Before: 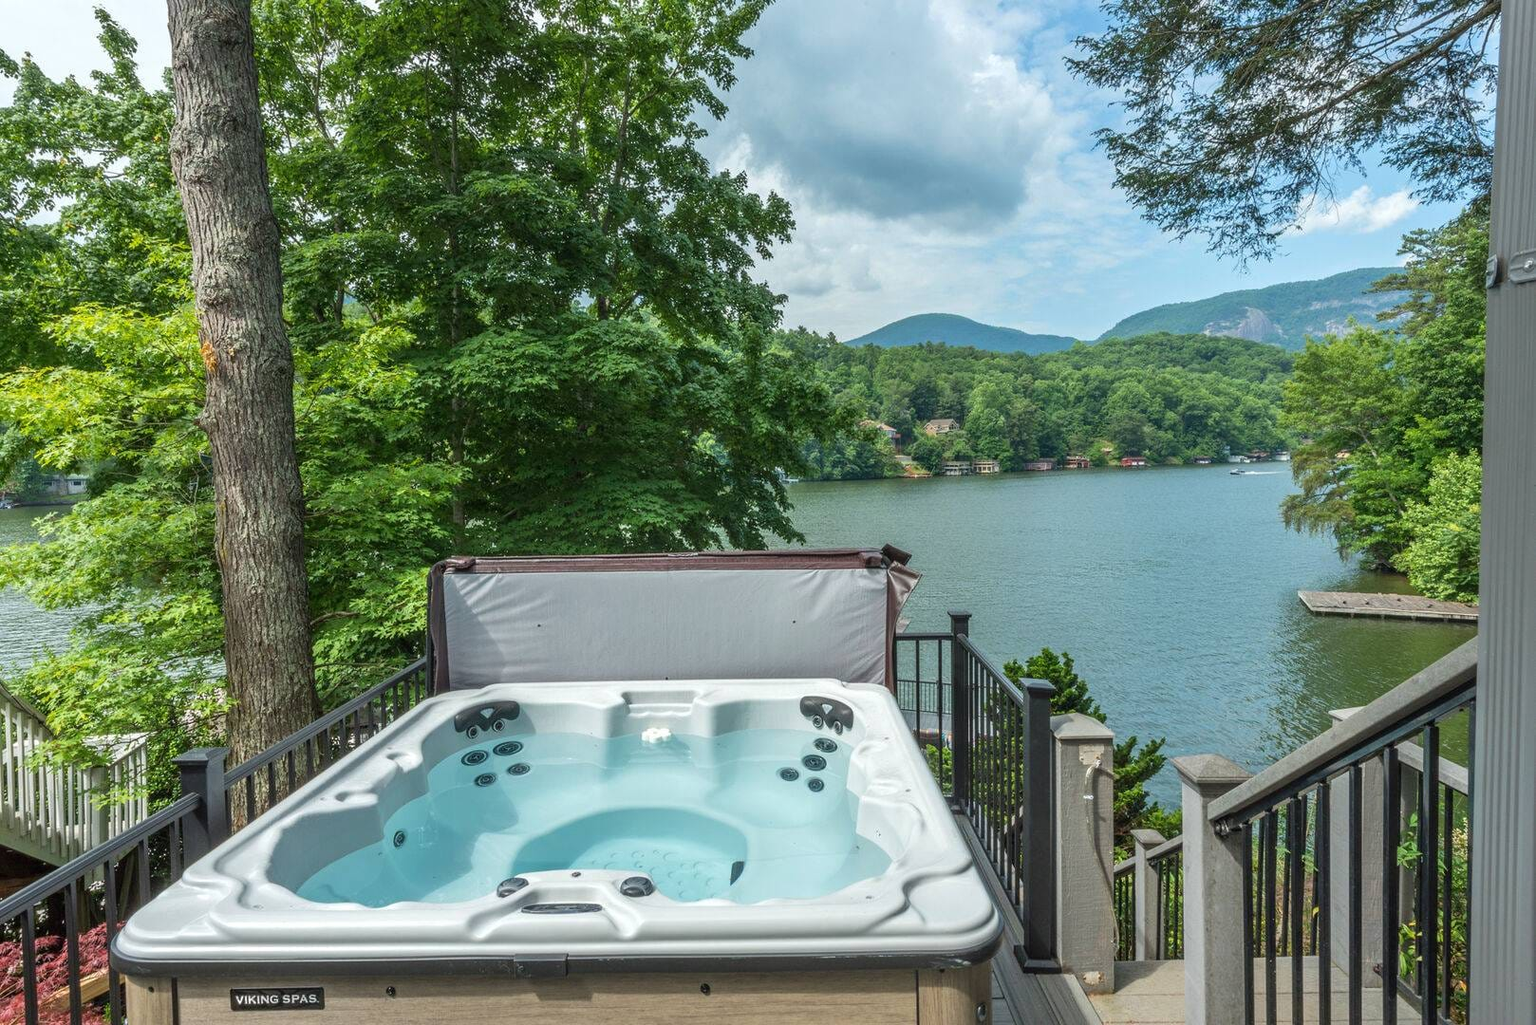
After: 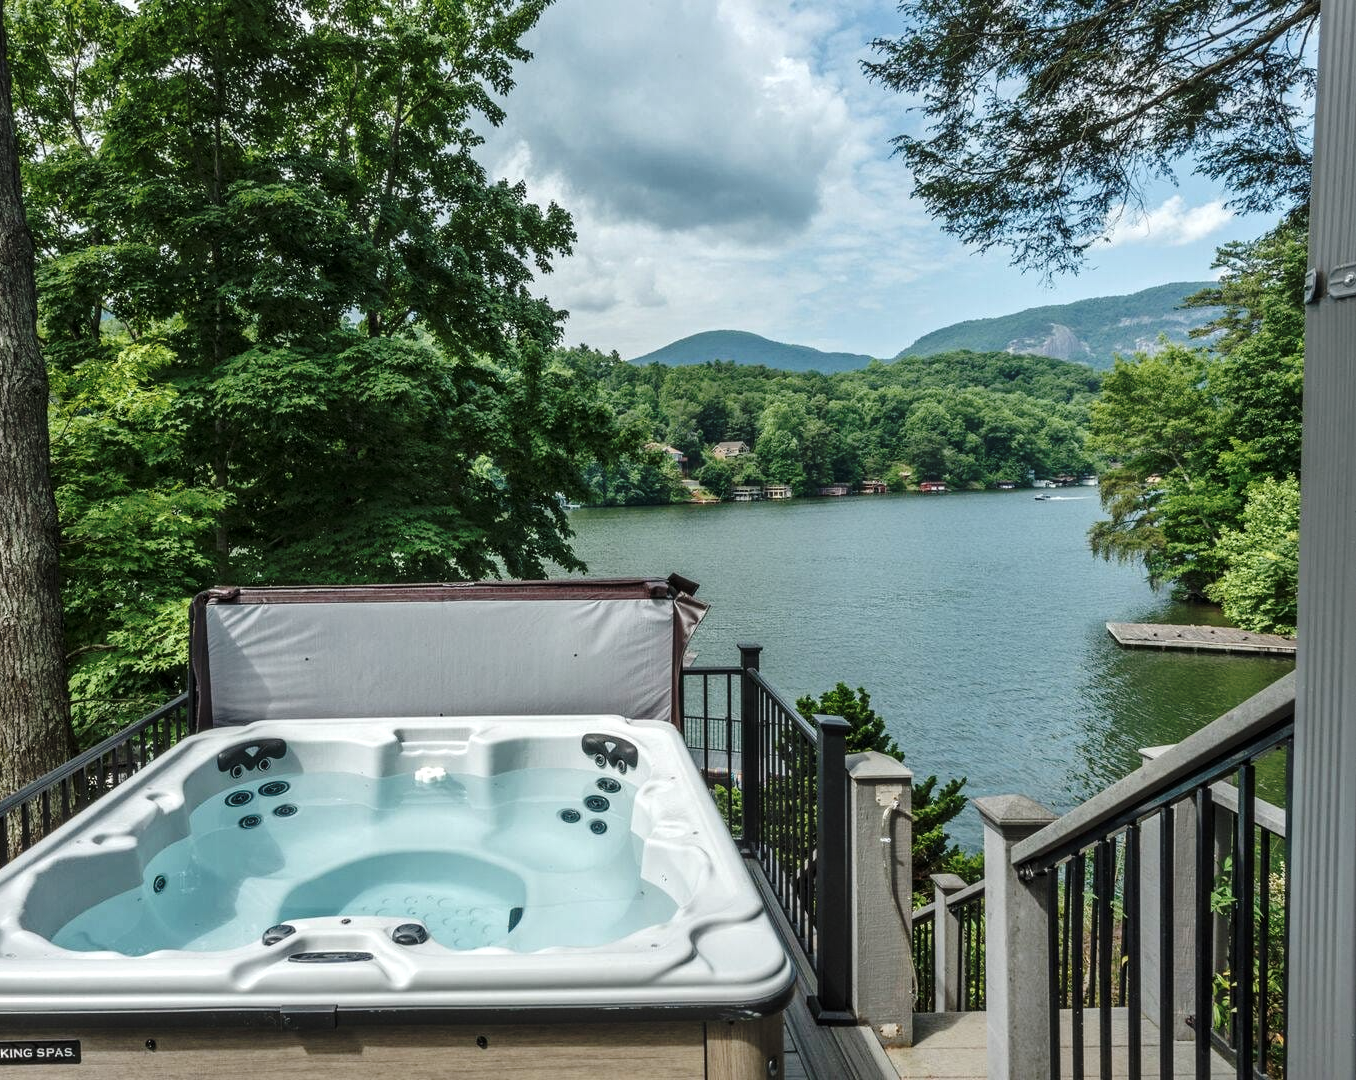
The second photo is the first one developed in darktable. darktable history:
base curve: curves: ch0 [(0, 0) (0.073, 0.04) (0.157, 0.139) (0.492, 0.492) (0.758, 0.758) (1, 1)], preserve colors none
crop: left 16.168%
local contrast: mode bilateral grid, contrast 19, coarseness 51, detail 120%, midtone range 0.2
contrast brightness saturation: contrast 0.065, brightness -0.009, saturation -0.245
